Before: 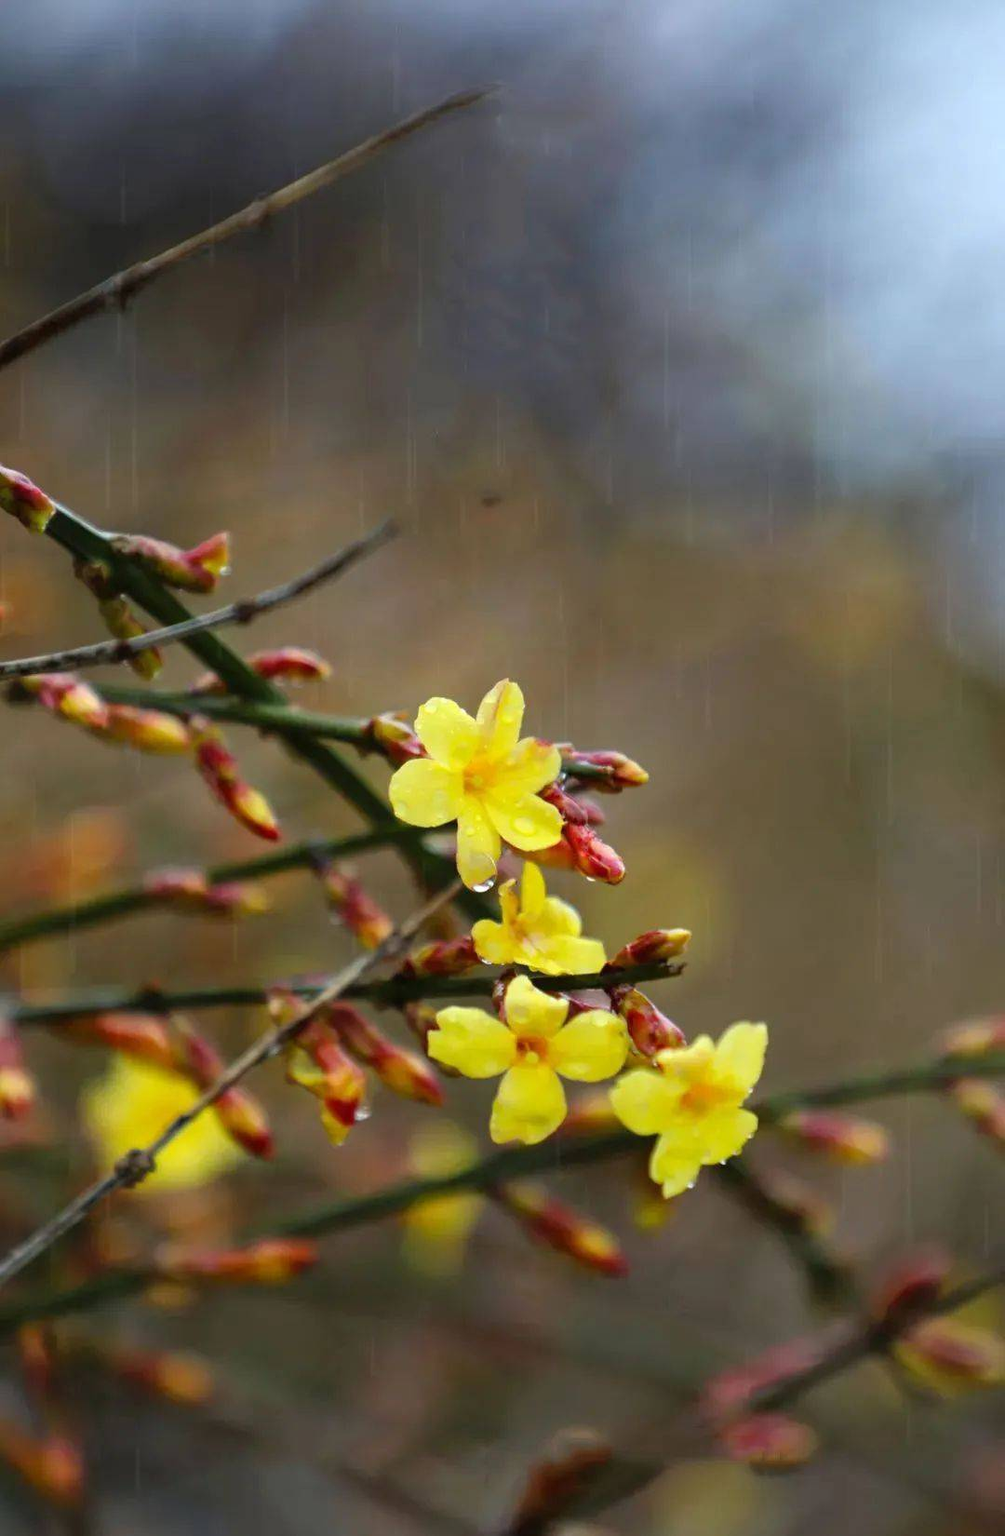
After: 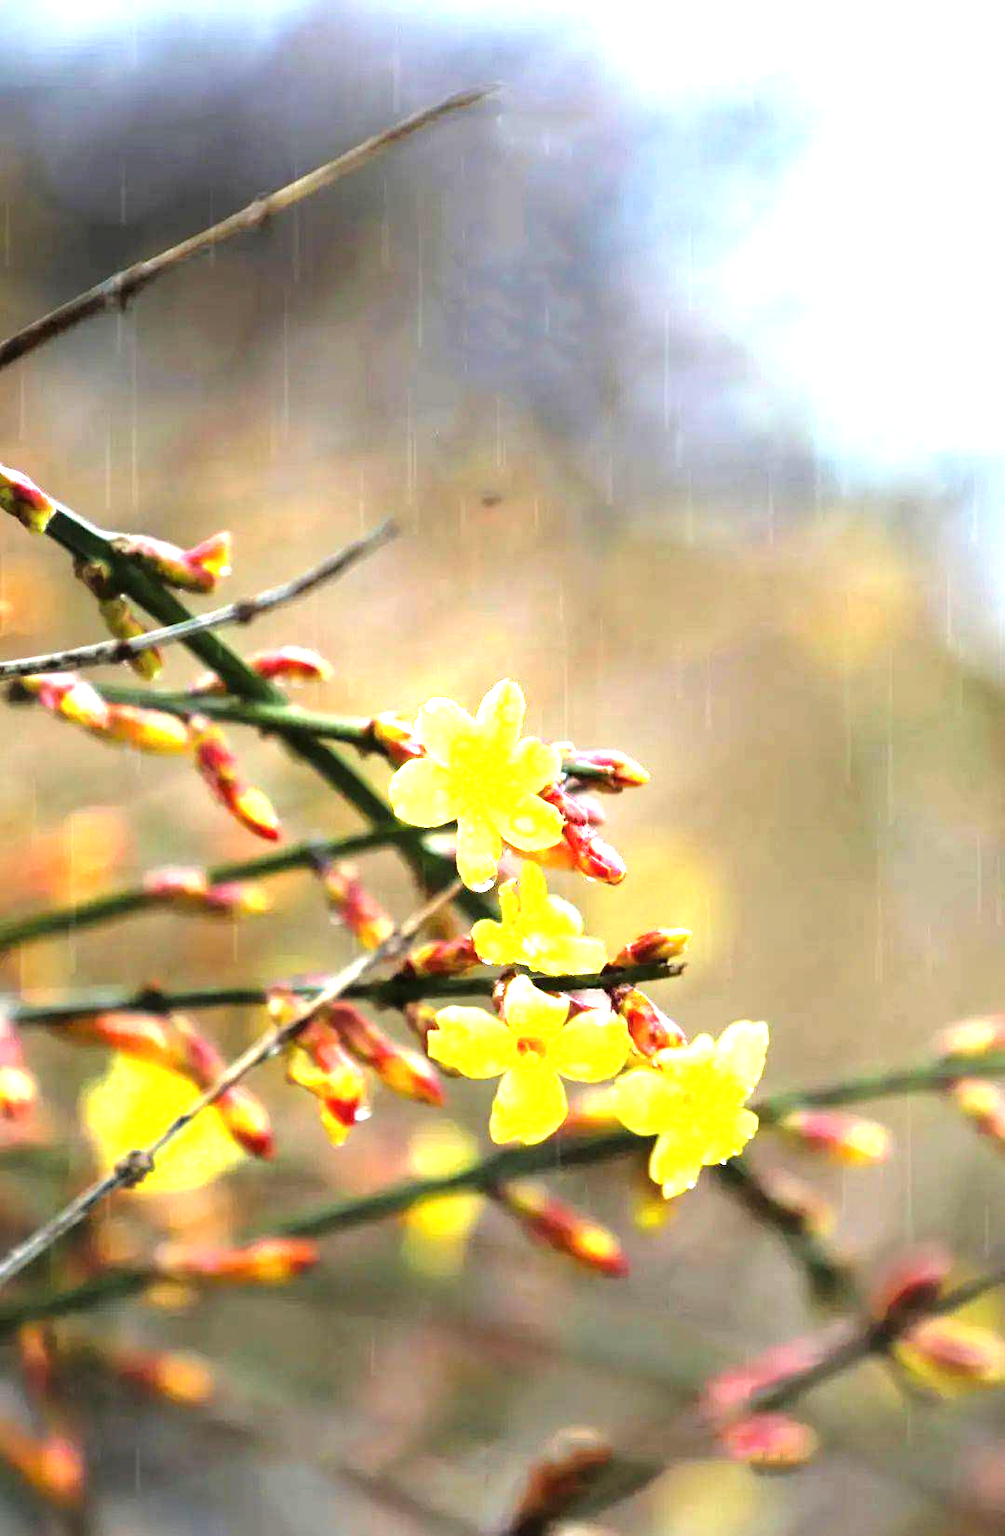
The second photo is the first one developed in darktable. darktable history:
tone equalizer: -8 EV -1.09 EV, -7 EV -1.04 EV, -6 EV -0.861 EV, -5 EV -0.569 EV, -3 EV 0.604 EV, -2 EV 0.883 EV, -1 EV 0.992 EV, +0 EV 1.06 EV, mask exposure compensation -0.502 EV
exposure: black level correction 0, exposure 1.199 EV, compensate highlight preservation false
